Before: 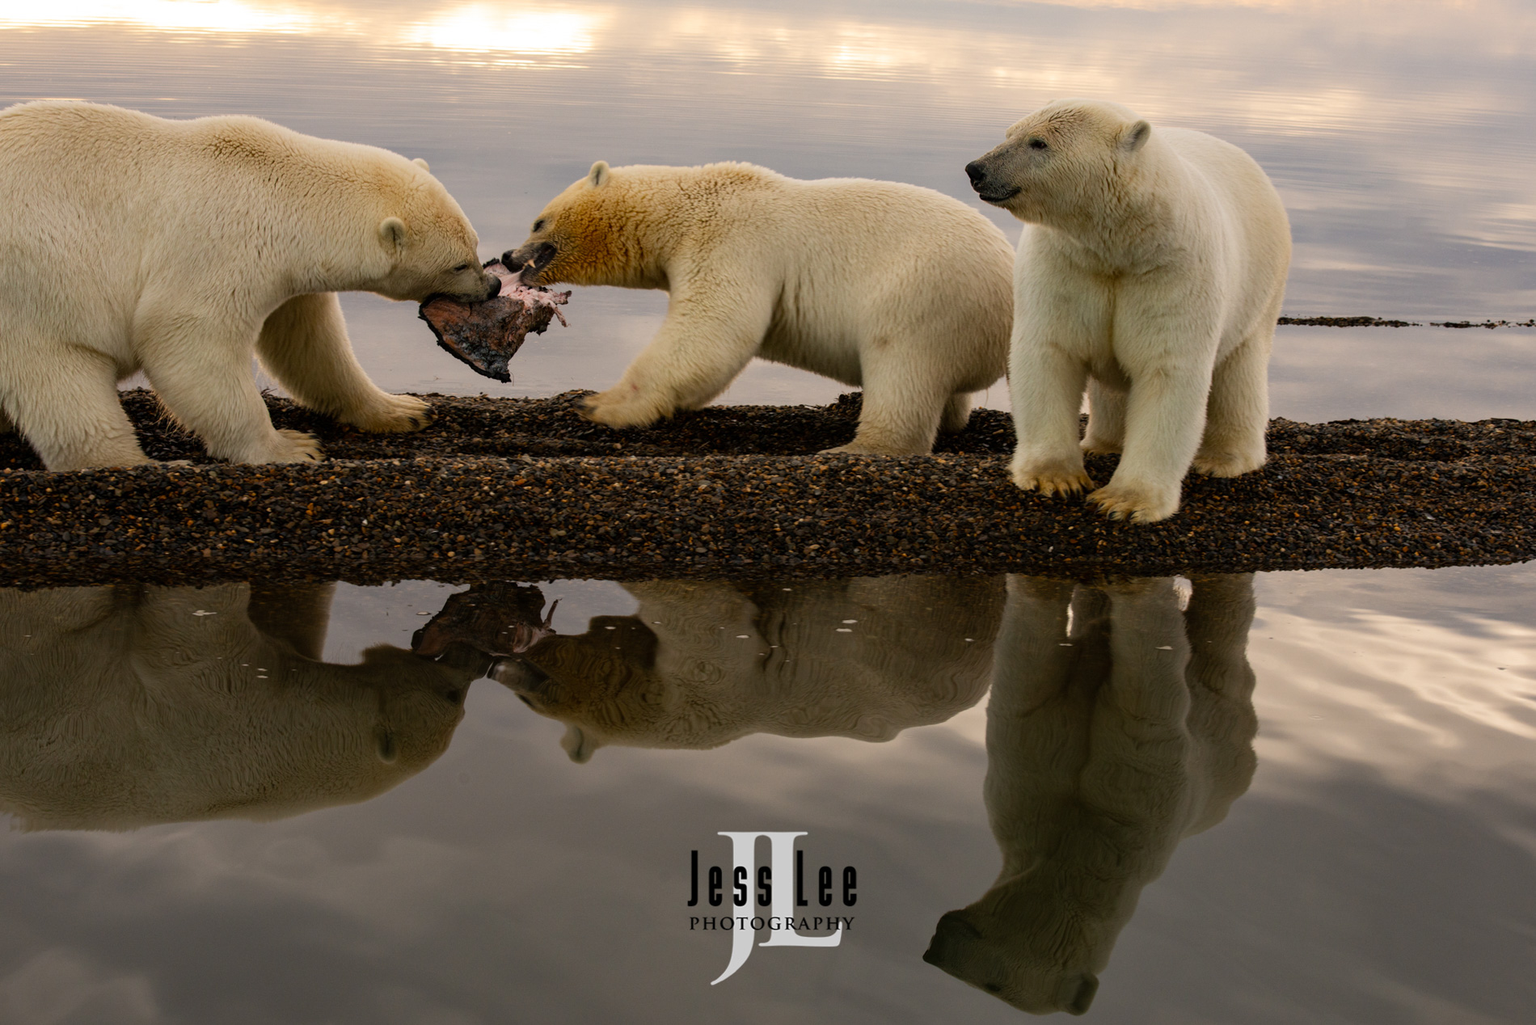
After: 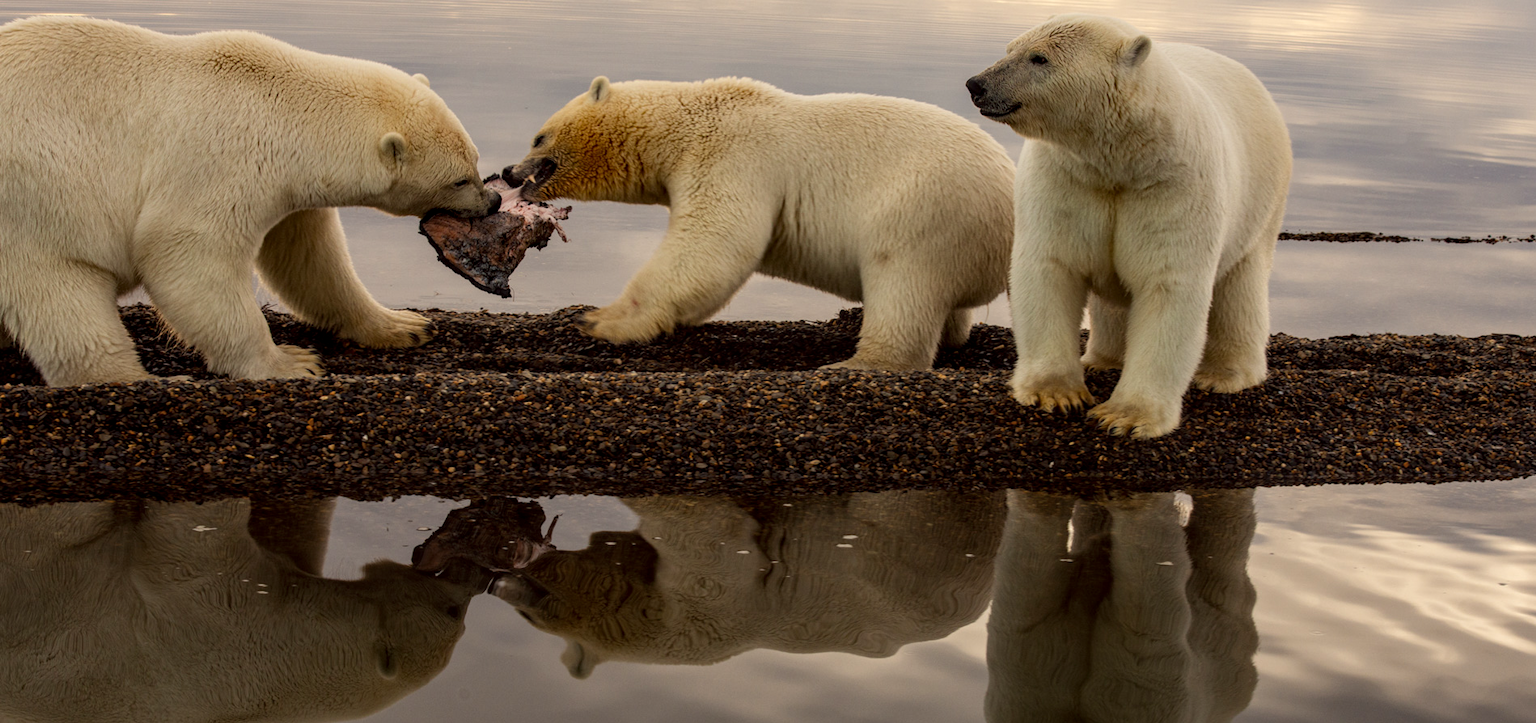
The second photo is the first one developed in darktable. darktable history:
contrast brightness saturation: contrast 0.007, saturation -0.06
crop and rotate: top 8.35%, bottom 21.038%
color correction: highlights a* -1.17, highlights b* 4.5, shadows a* 3.65
local contrast: on, module defaults
